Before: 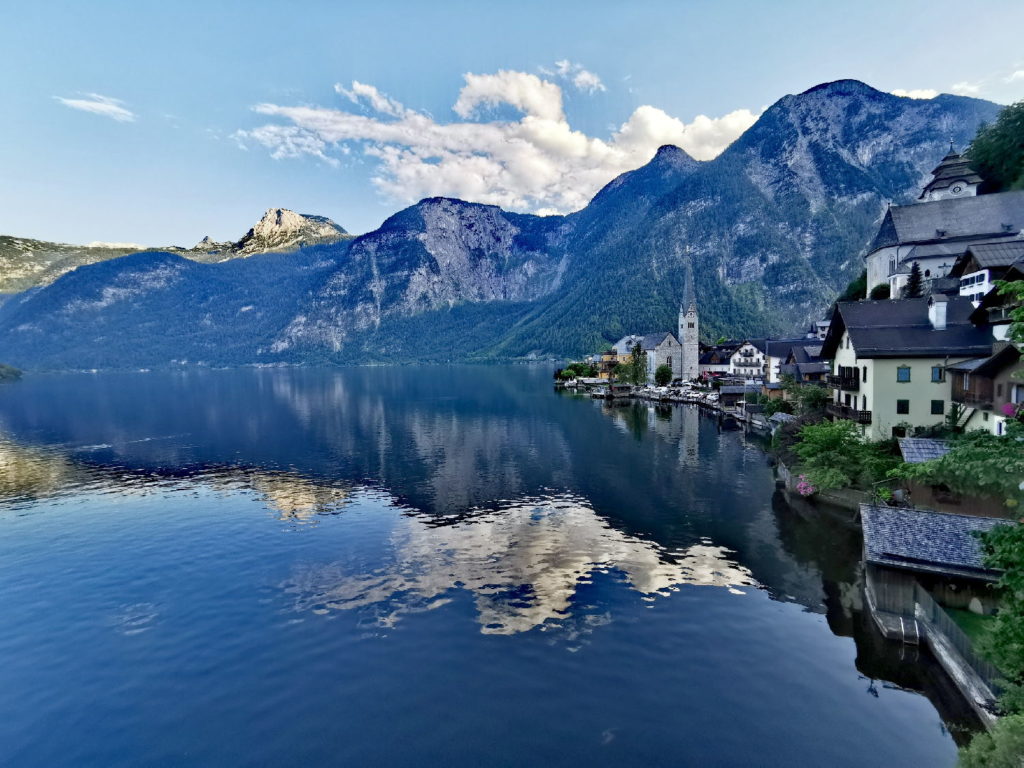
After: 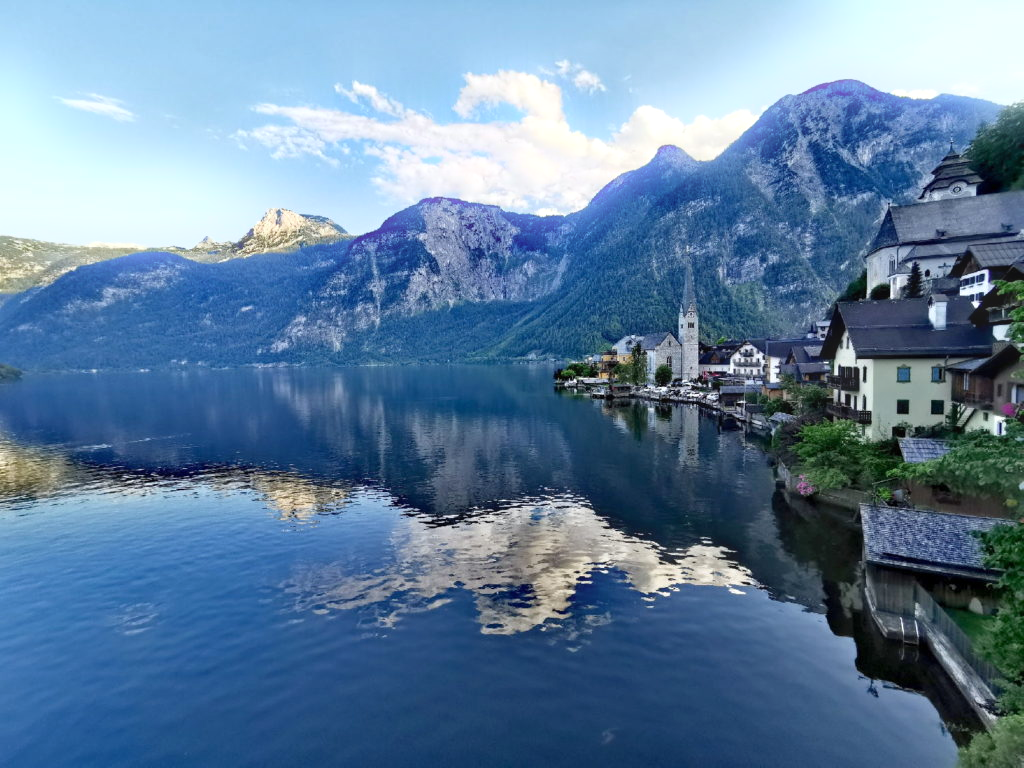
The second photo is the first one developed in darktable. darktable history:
bloom: size 5%, threshold 95%, strength 15%
exposure: exposure 0.2 EV, compensate highlight preservation false
